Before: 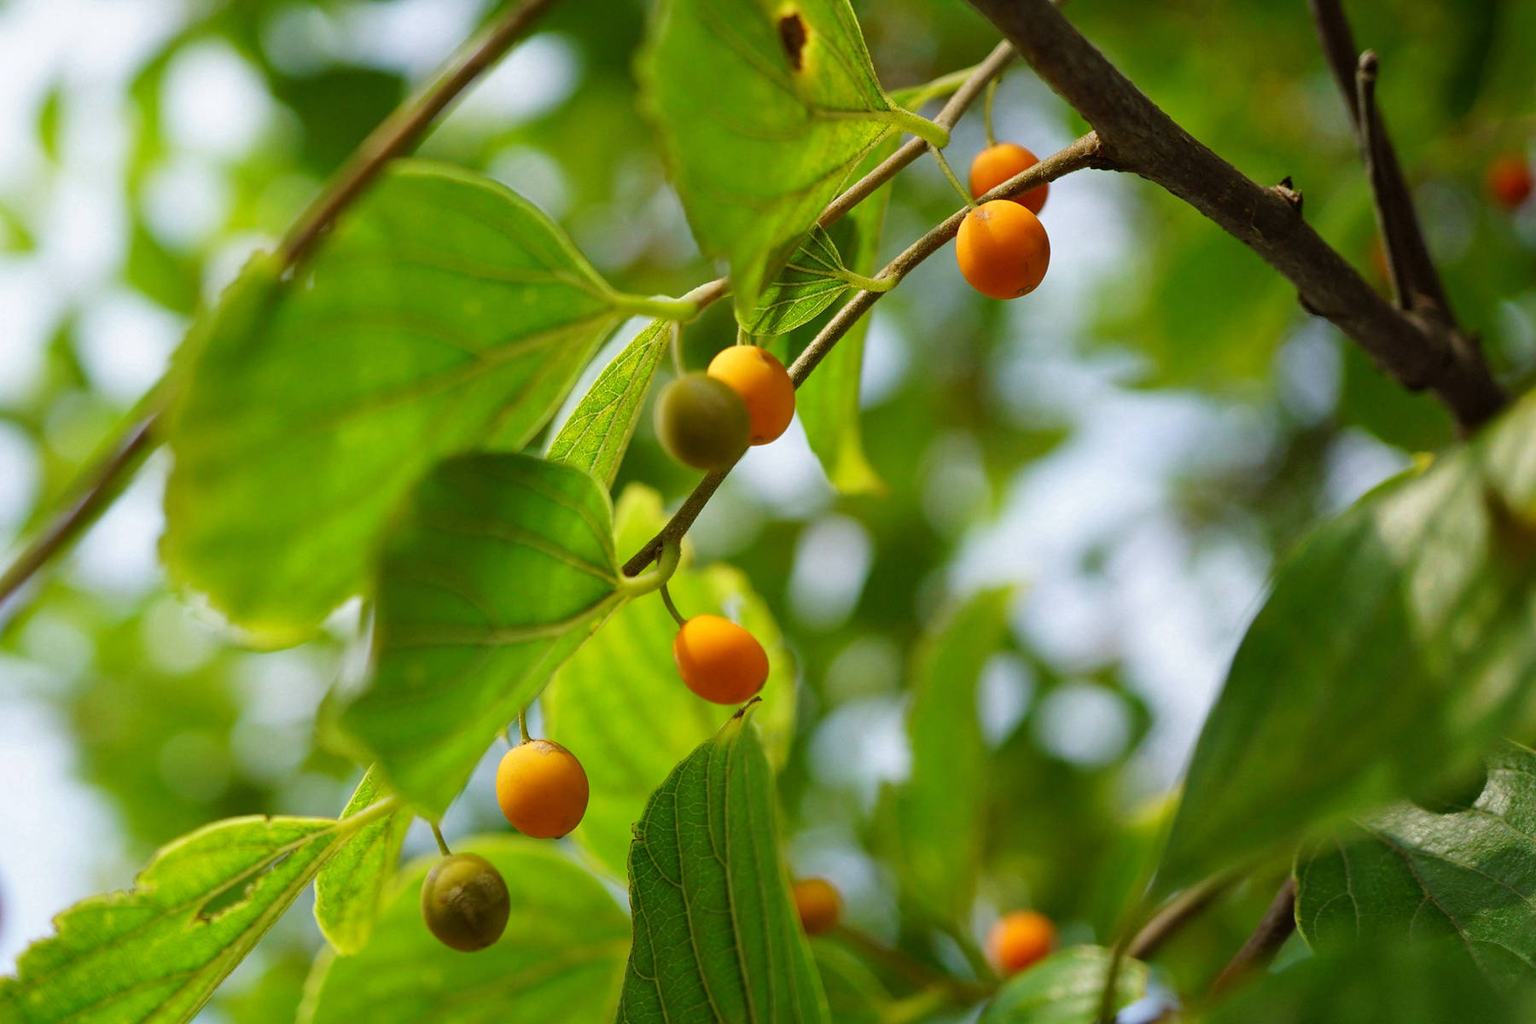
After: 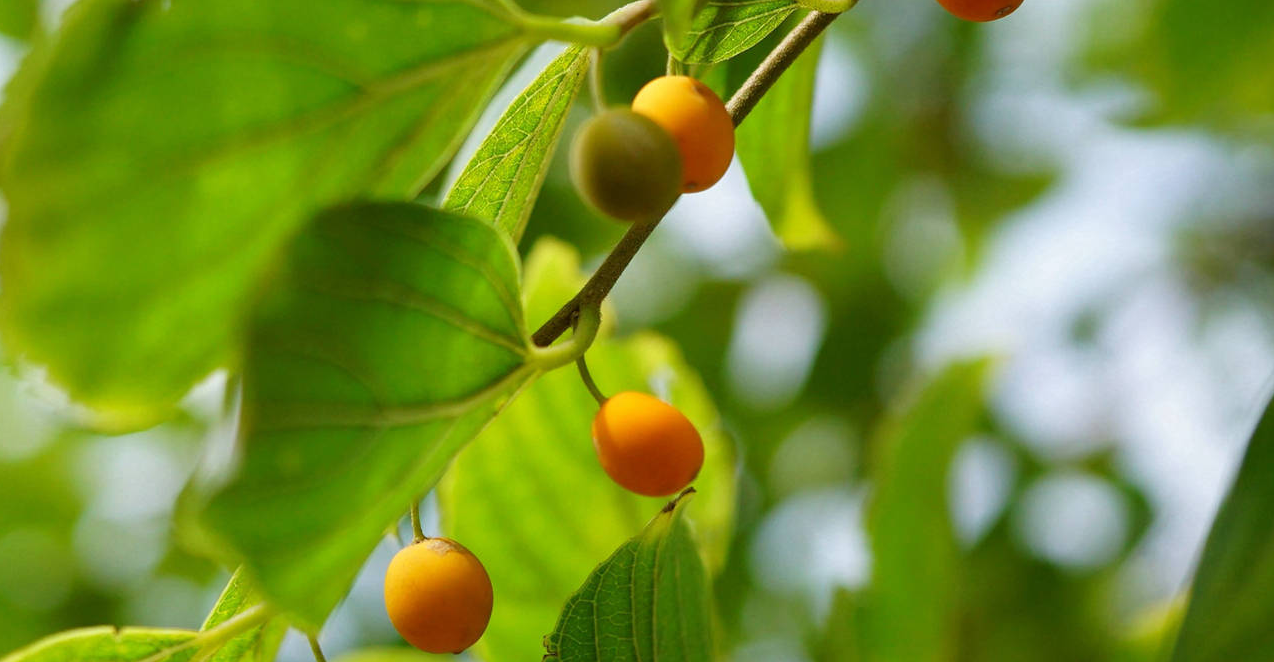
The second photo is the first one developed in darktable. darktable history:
crop: left 10.945%, top 27.461%, right 18.274%, bottom 17.314%
